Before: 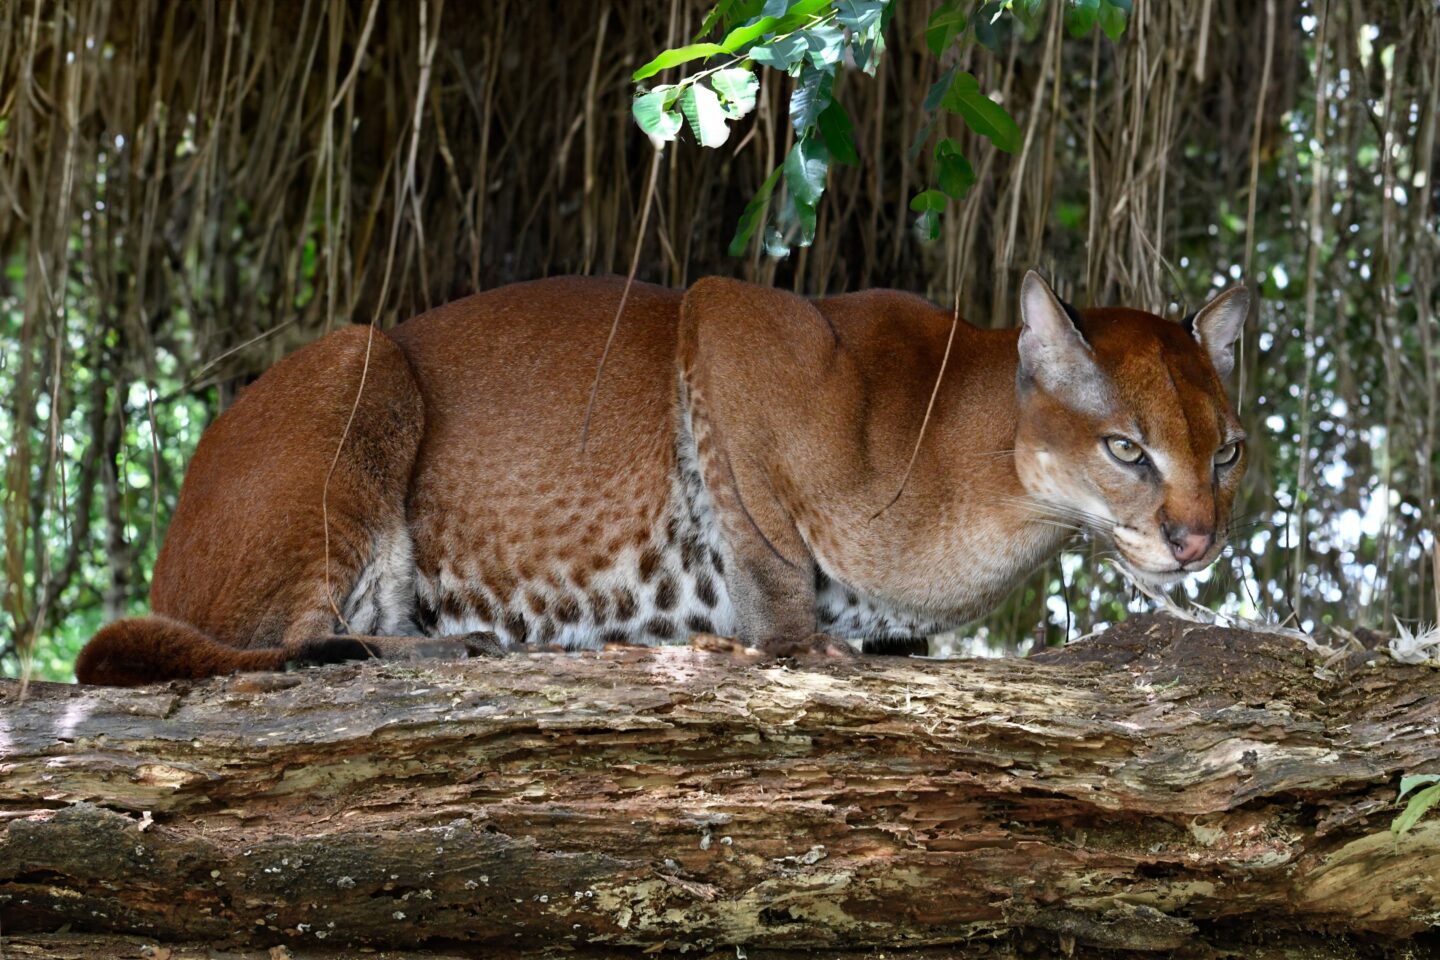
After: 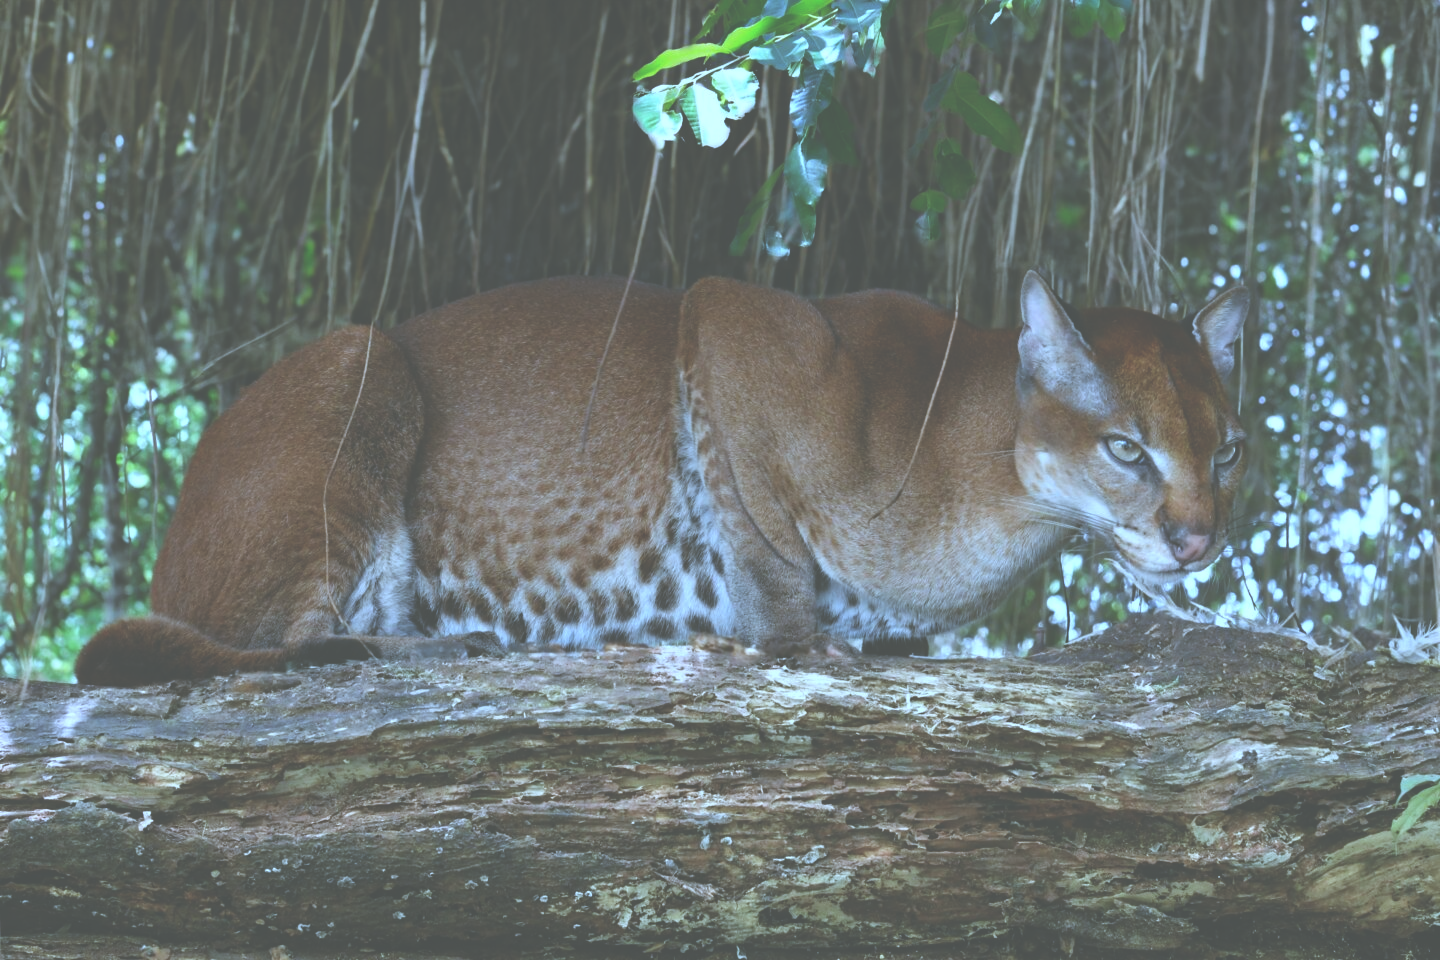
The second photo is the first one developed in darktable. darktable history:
white balance: red 0.871, blue 1.249
exposure: black level correction -0.087, compensate highlight preservation false
color correction: highlights a* -6.69, highlights b* 0.49
